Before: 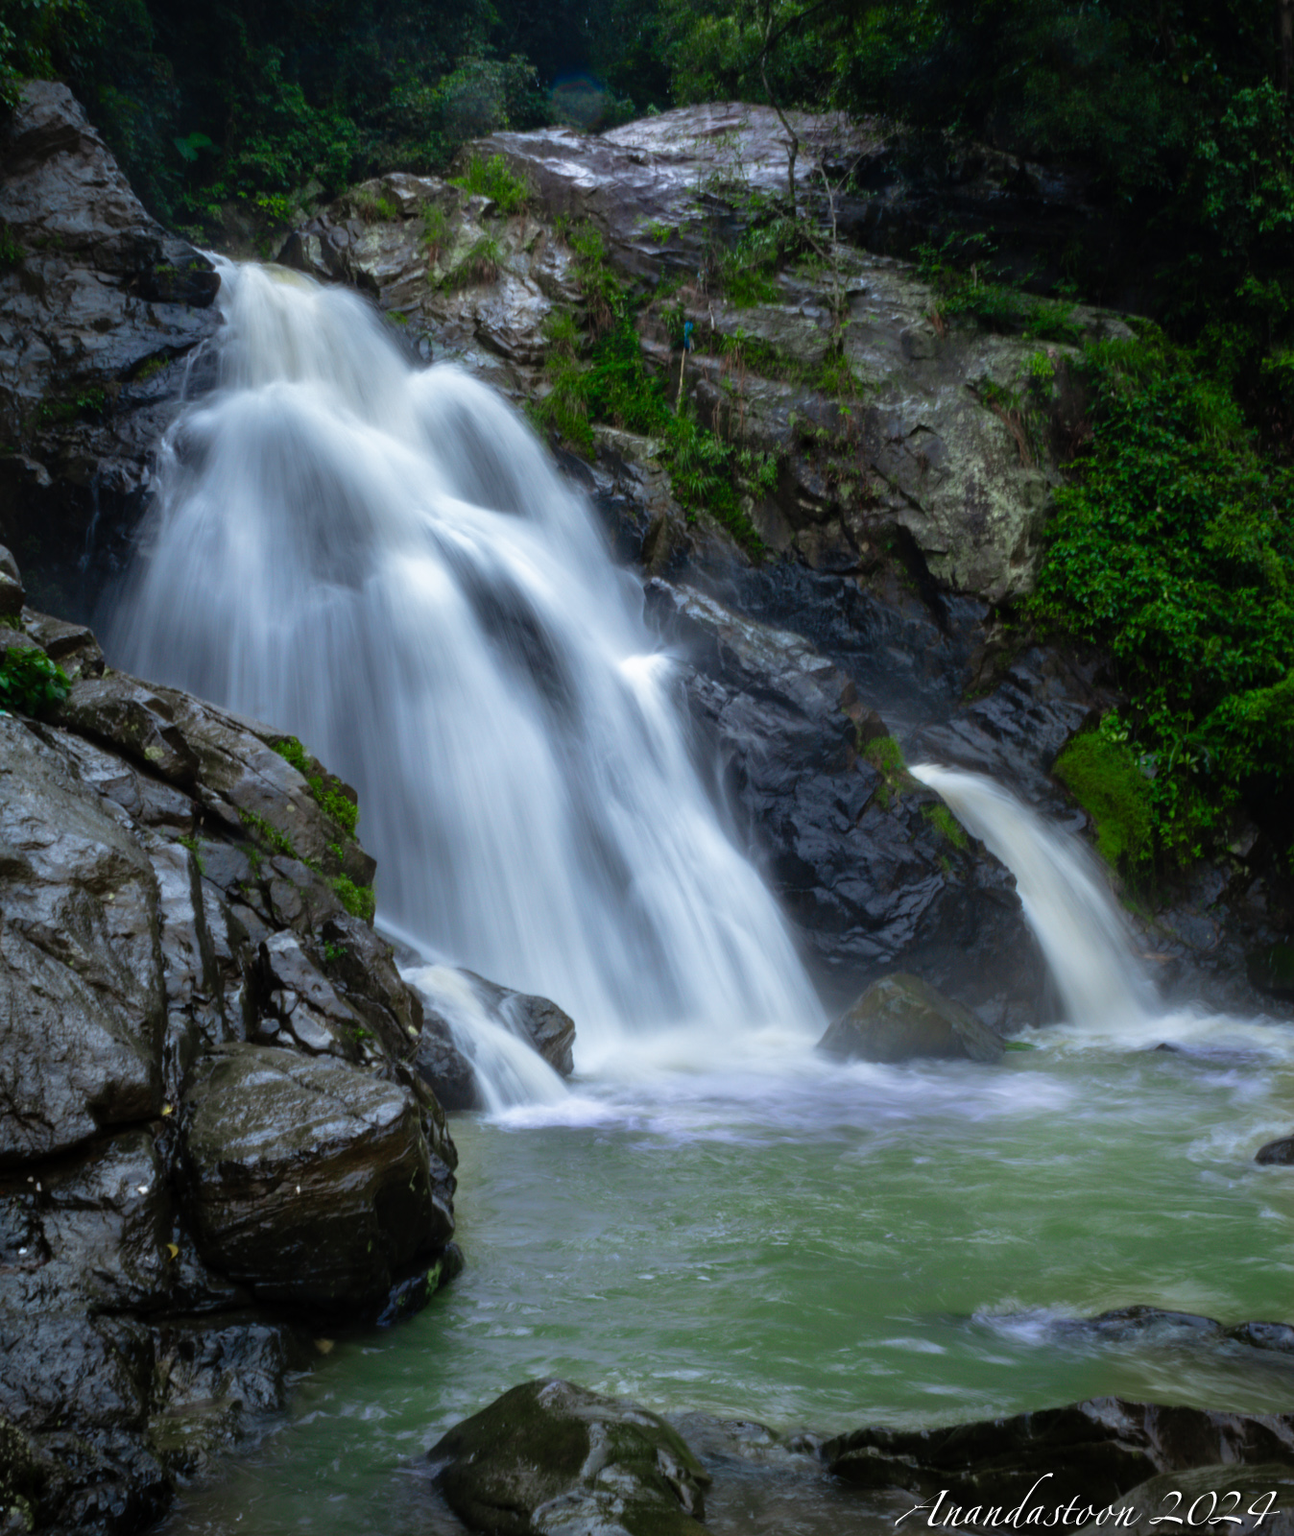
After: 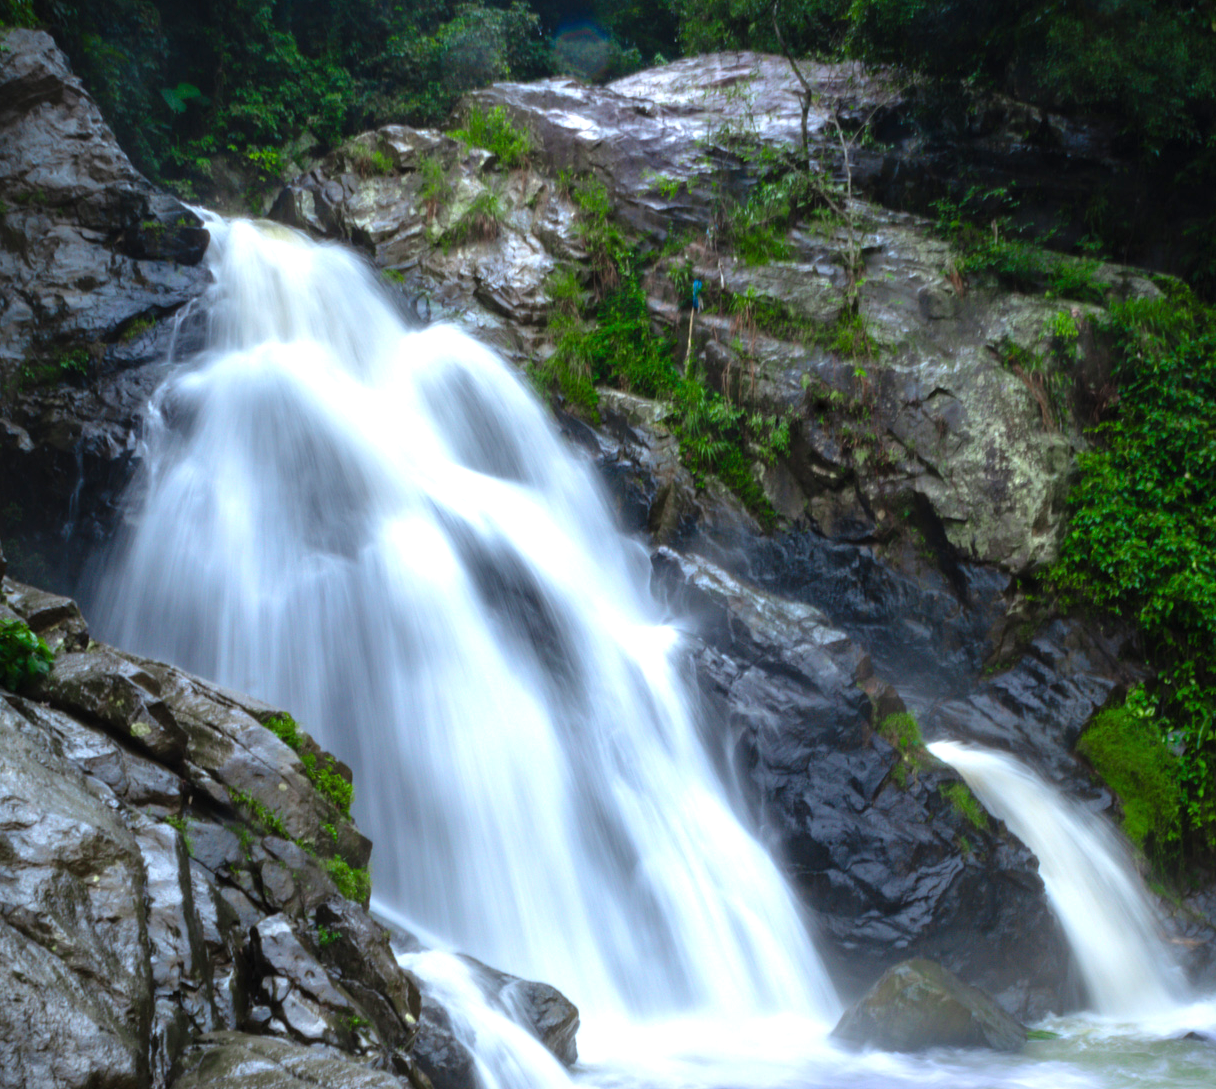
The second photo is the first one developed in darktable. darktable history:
exposure: black level correction 0, exposure 0.877 EV, compensate exposure bias true, compensate highlight preservation false
crop: left 1.509%, top 3.452%, right 7.696%, bottom 28.452%
